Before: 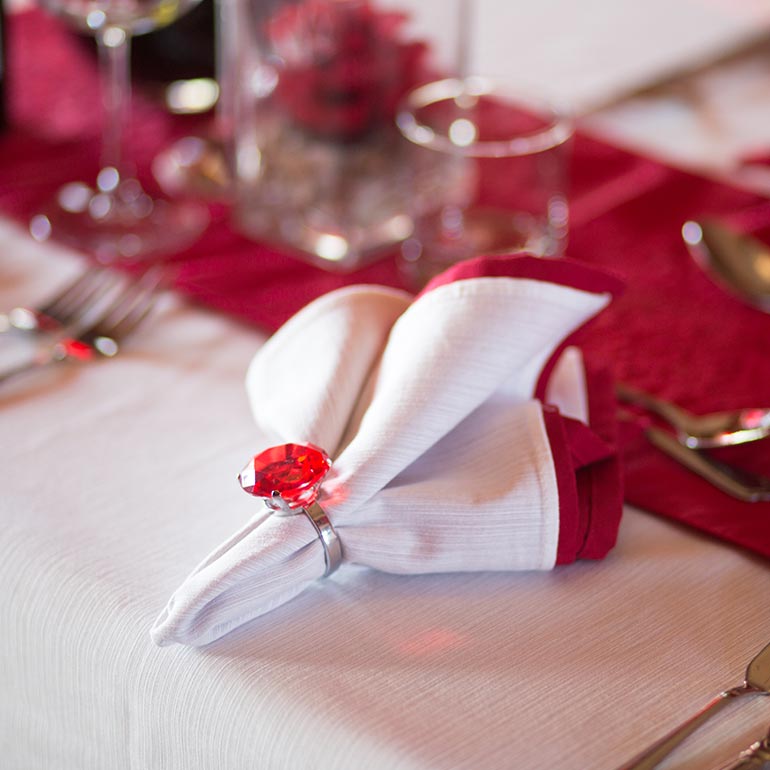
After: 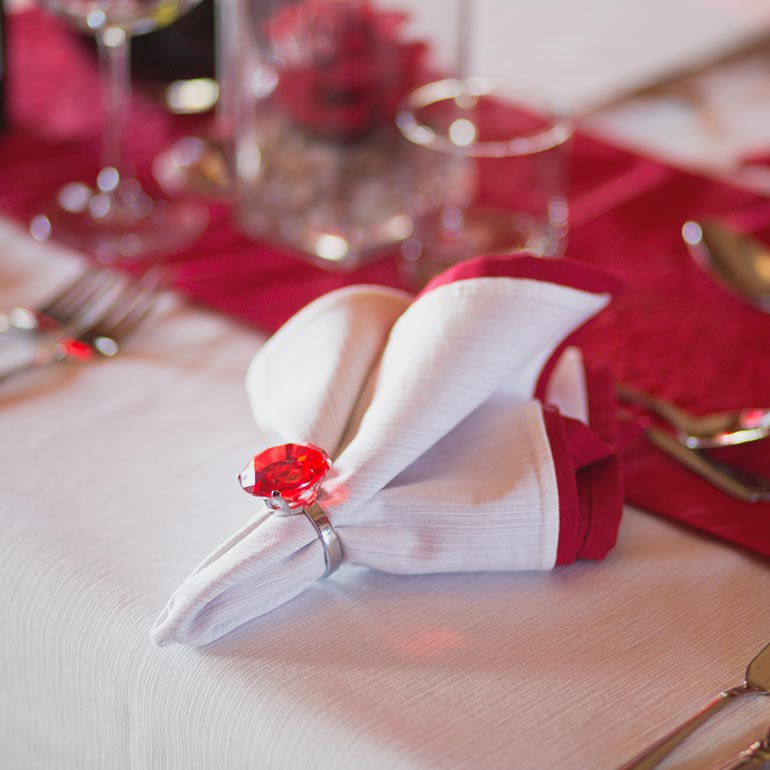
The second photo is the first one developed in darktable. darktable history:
contrast brightness saturation: contrast -0.11
